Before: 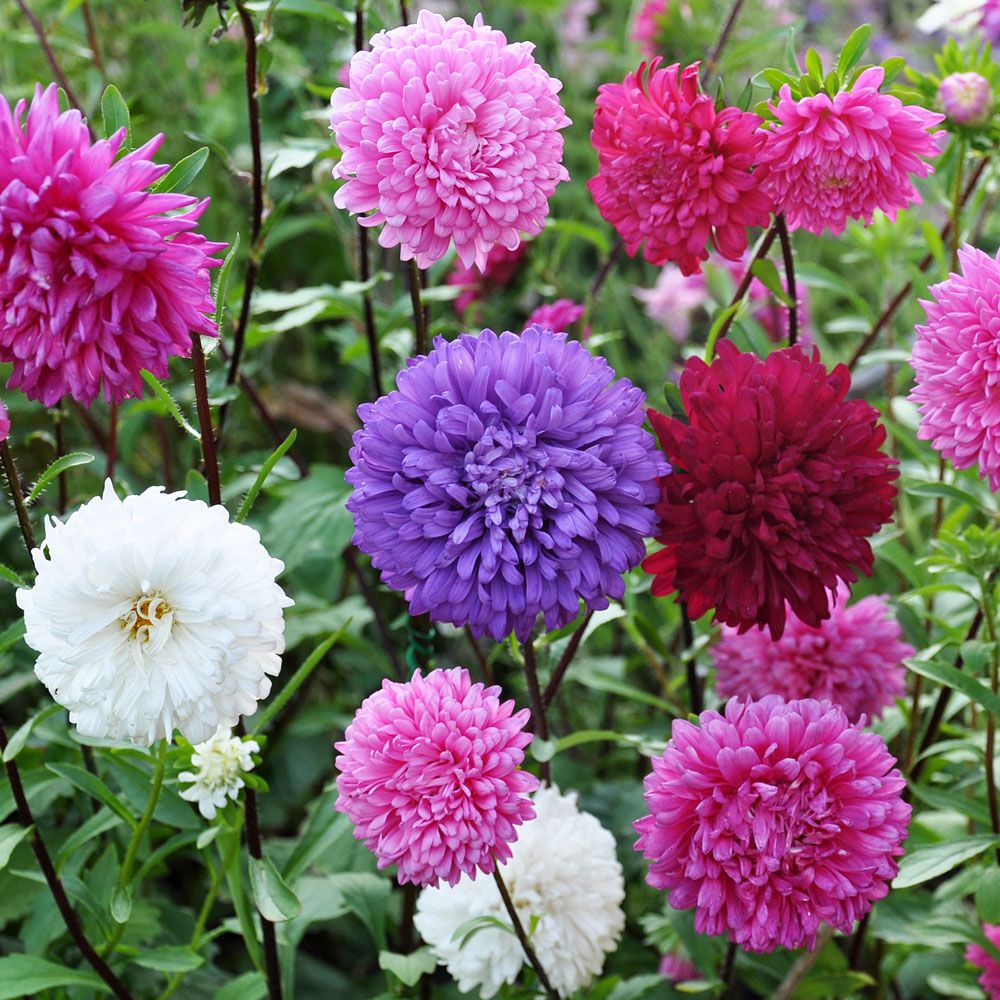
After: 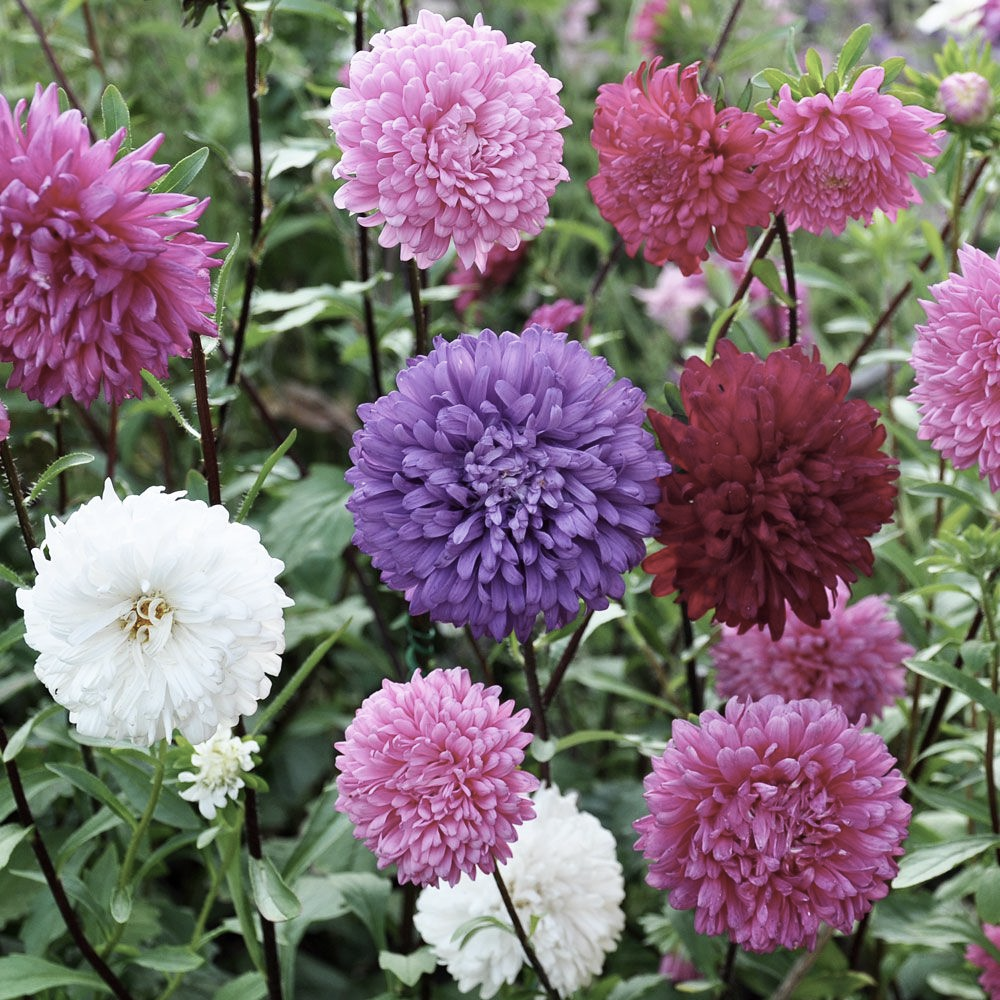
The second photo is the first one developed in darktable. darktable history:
contrast brightness saturation: contrast 0.096, saturation -0.365
